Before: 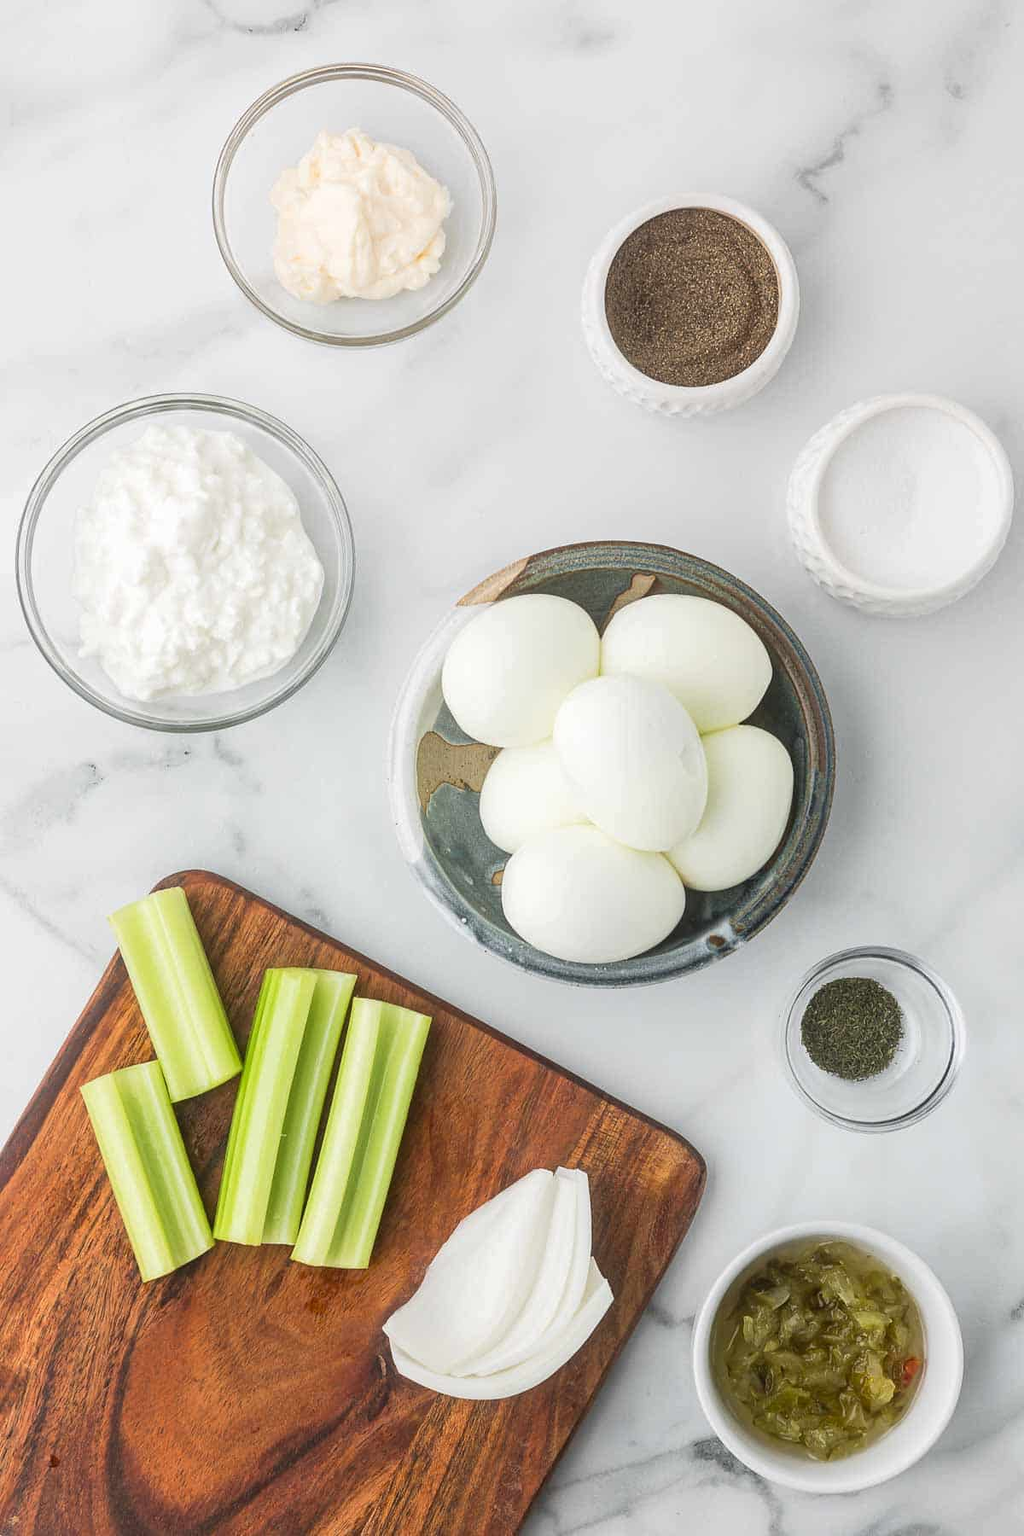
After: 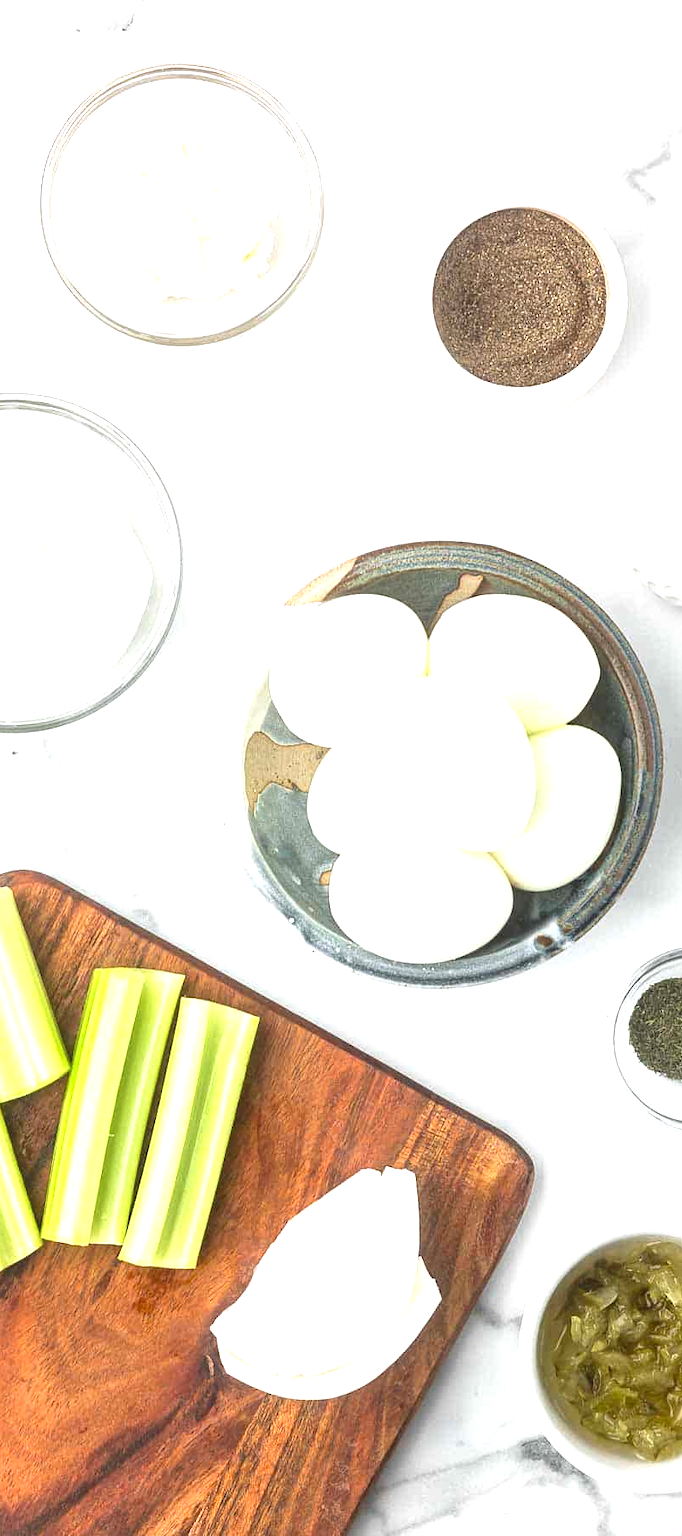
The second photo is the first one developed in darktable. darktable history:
exposure: exposure 1 EV, compensate highlight preservation false
crop: left 16.894%, right 16.439%
